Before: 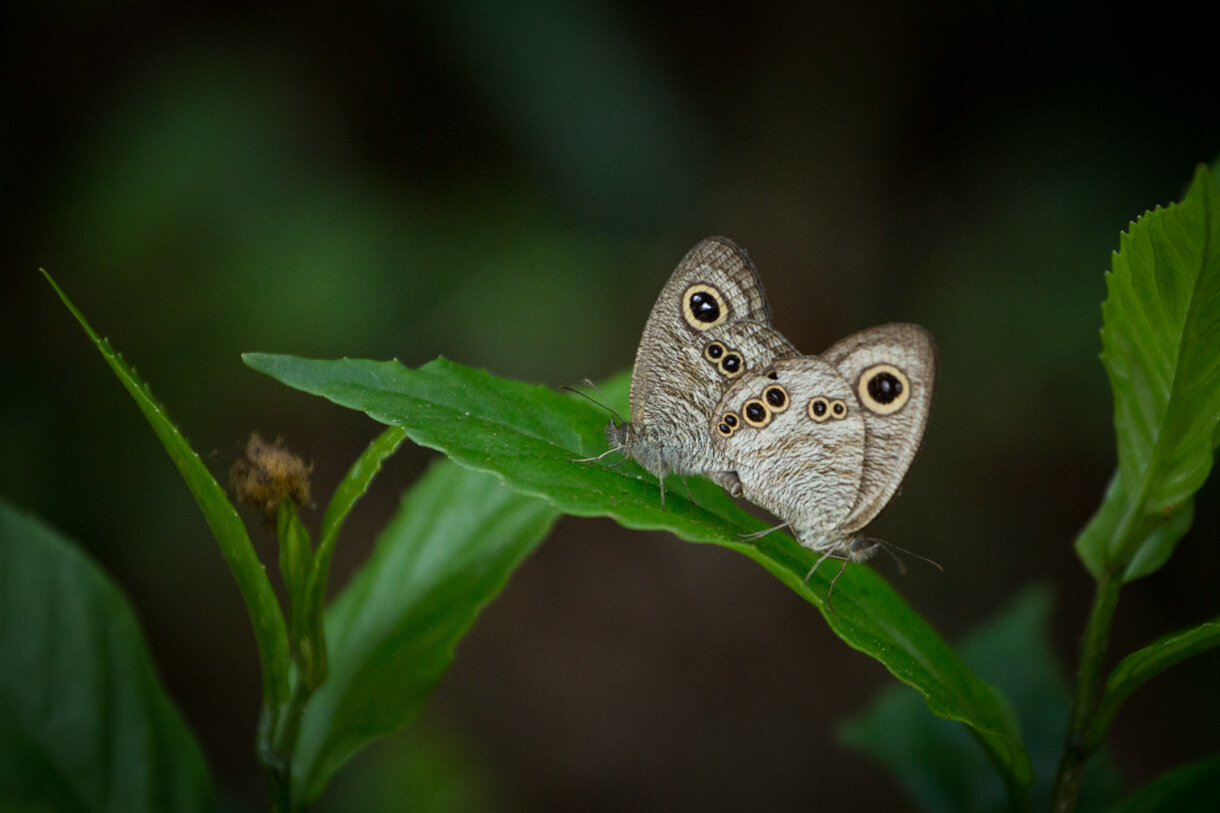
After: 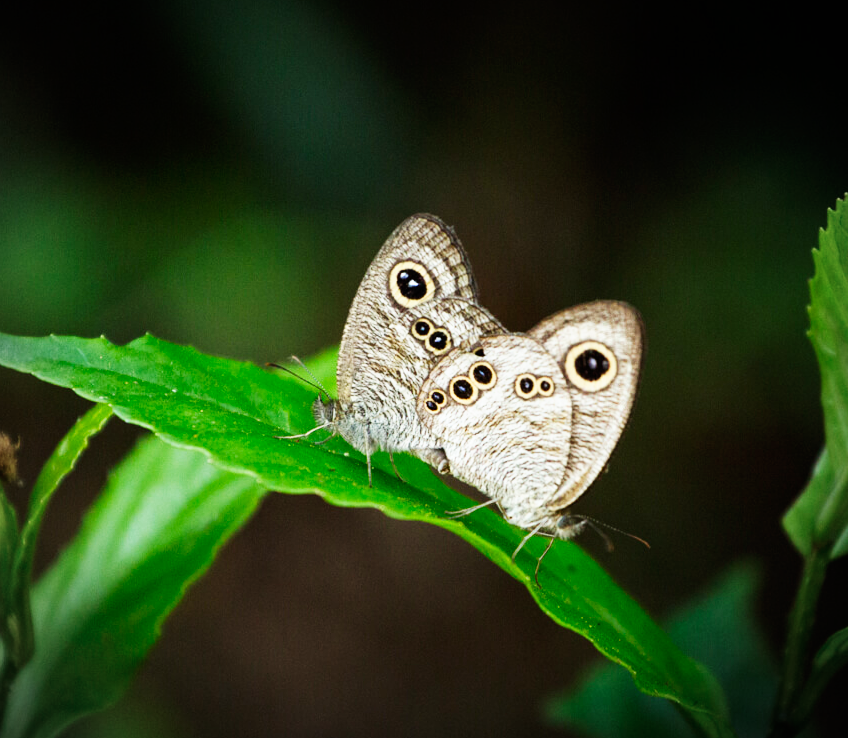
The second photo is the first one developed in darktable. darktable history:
crop and rotate: left 24.034%, top 2.838%, right 6.406%, bottom 6.299%
base curve: curves: ch0 [(0, 0) (0.007, 0.004) (0.027, 0.03) (0.046, 0.07) (0.207, 0.54) (0.442, 0.872) (0.673, 0.972) (1, 1)], preserve colors none
vignetting: on, module defaults
